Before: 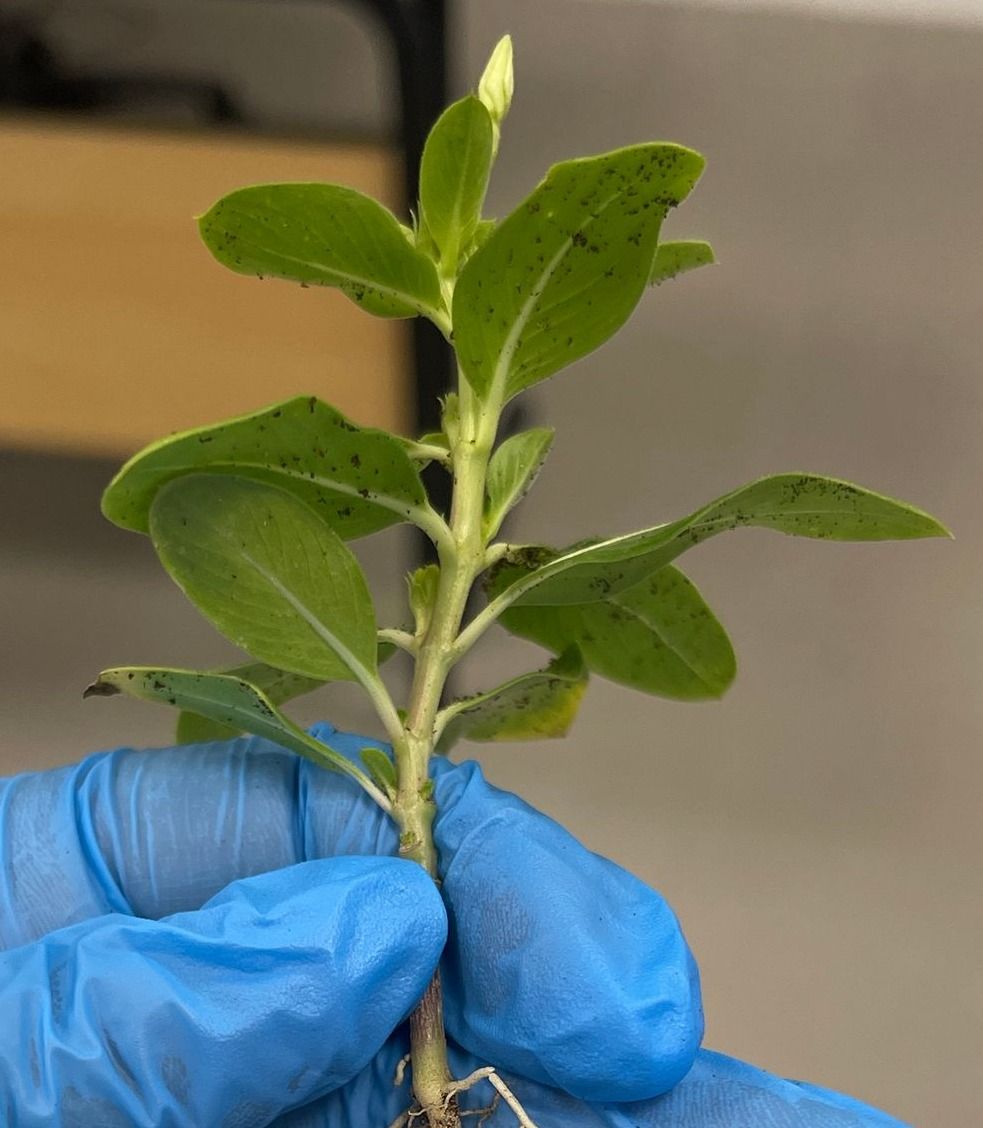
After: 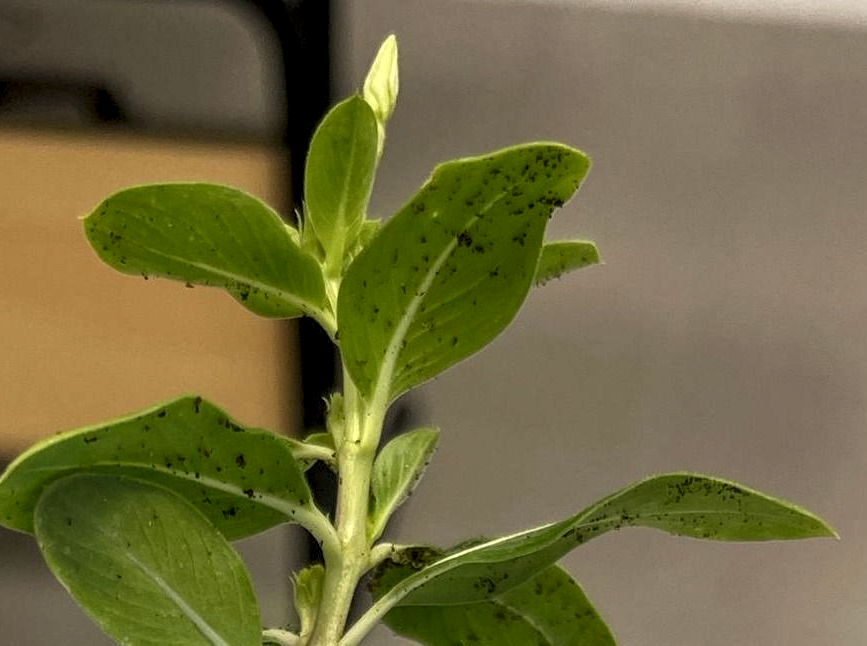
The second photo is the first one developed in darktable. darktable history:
crop and rotate: left 11.77%, bottom 42.702%
local contrast: highlights 20%, detail 150%
